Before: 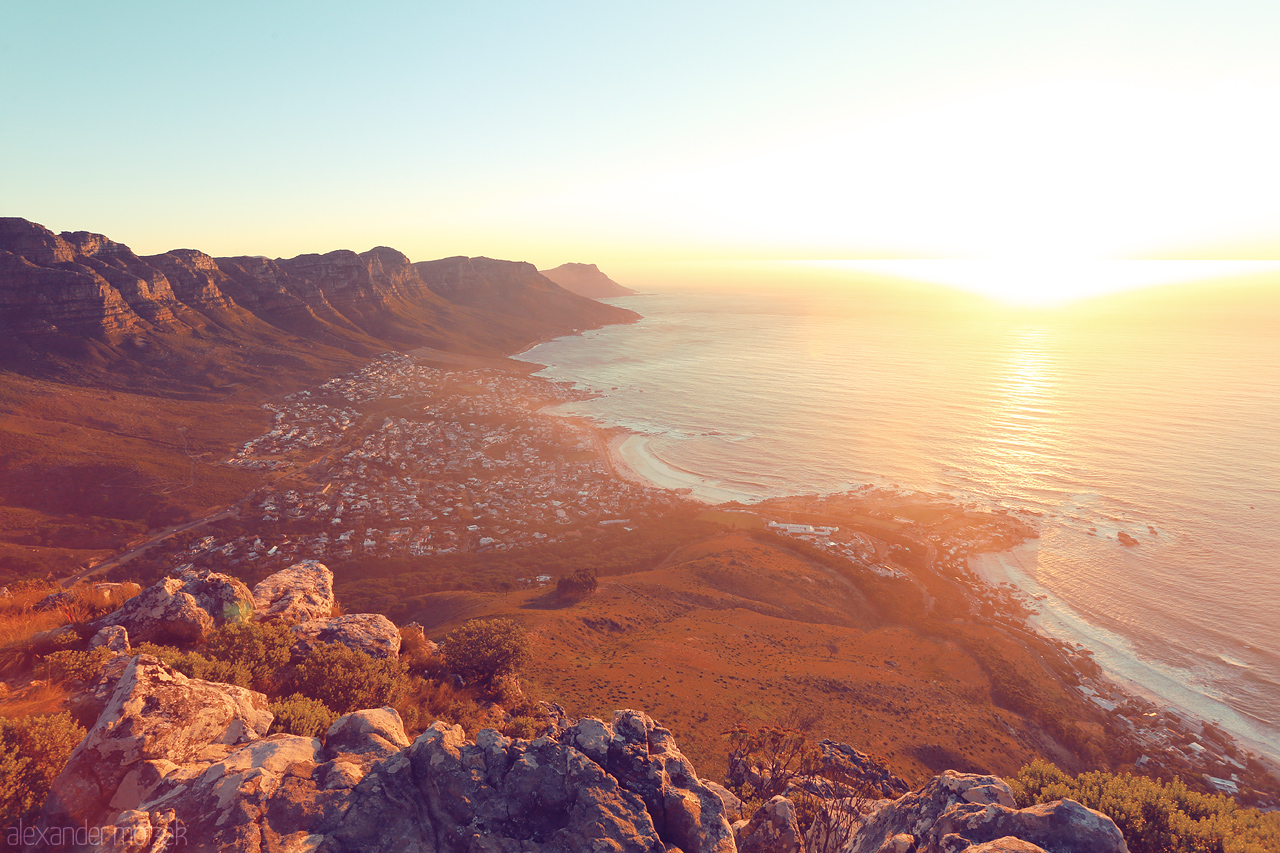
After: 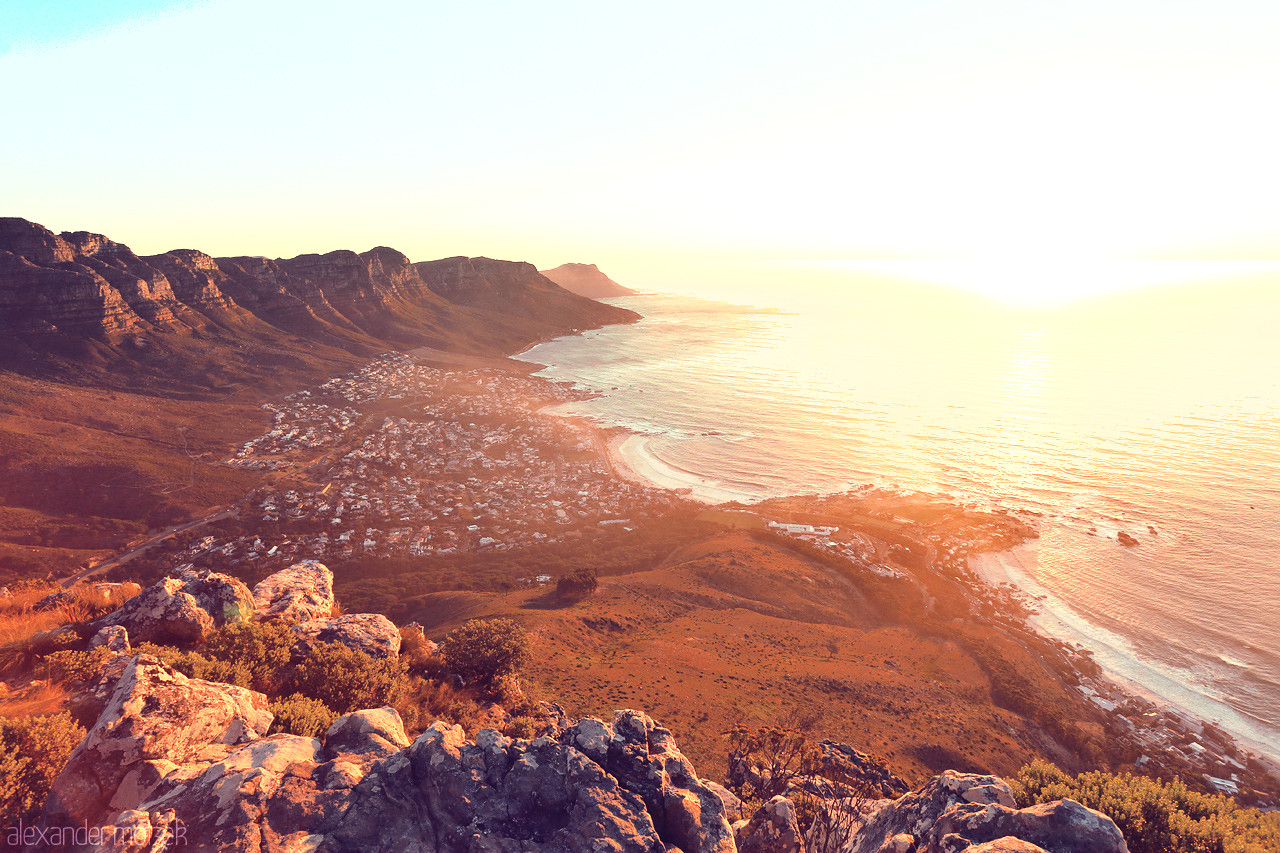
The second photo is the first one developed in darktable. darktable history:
tone equalizer: -8 EV -0.75 EV, -7 EV -0.7 EV, -6 EV -0.6 EV, -5 EV -0.4 EV, -3 EV 0.4 EV, -2 EV 0.6 EV, -1 EV 0.7 EV, +0 EV 0.75 EV, edges refinement/feathering 500, mask exposure compensation -1.57 EV, preserve details no
shadows and highlights: low approximation 0.01, soften with gaussian
